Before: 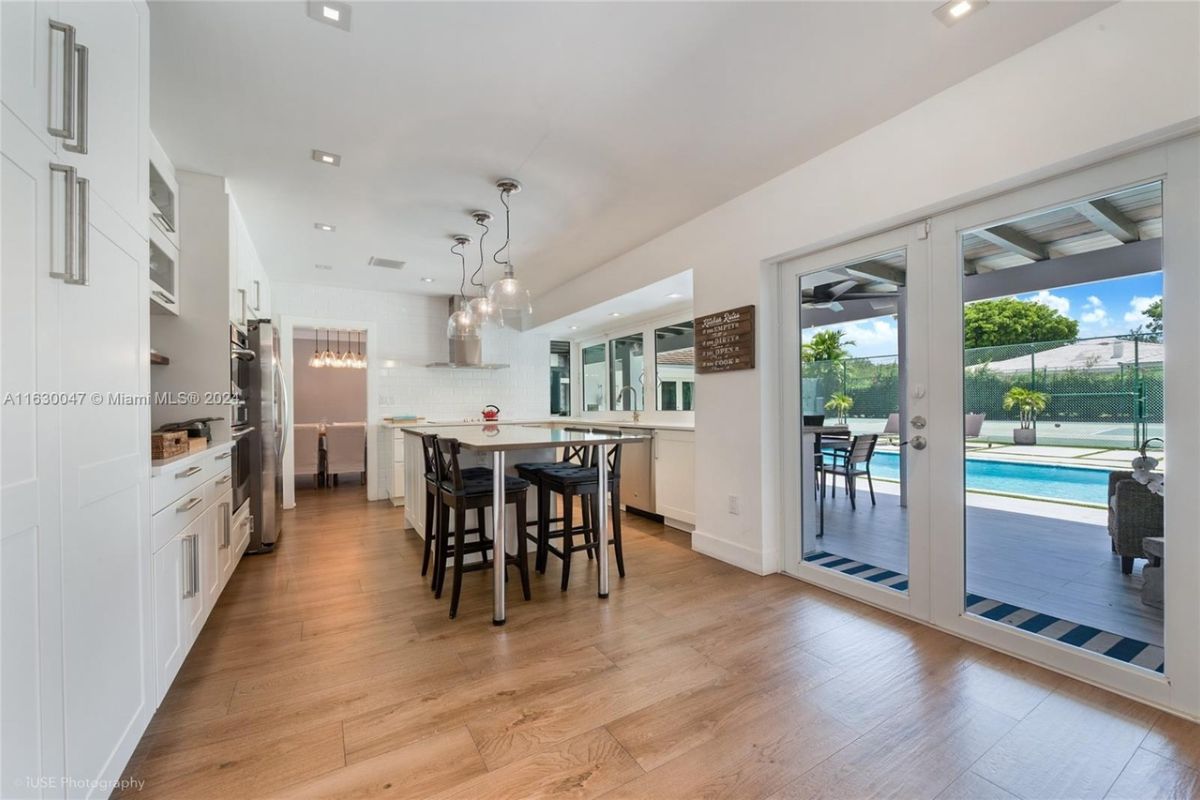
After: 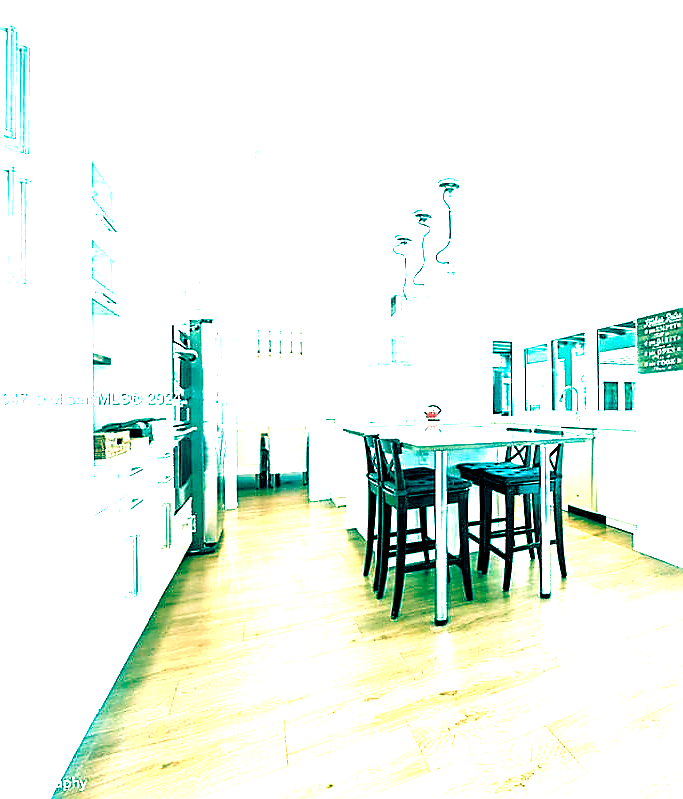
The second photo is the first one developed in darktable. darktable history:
color balance rgb: shadows lift › chroma 2.001%, shadows lift › hue 137.14°, global offset › luminance -0.539%, global offset › chroma 0.901%, global offset › hue 174.16°, perceptual saturation grading › global saturation 30.463%, perceptual brilliance grading › highlights 8.684%, perceptual brilliance grading › mid-tones 3.146%, perceptual brilliance grading › shadows 1.279%
color calibration: illuminant as shot in camera, x 0.358, y 0.373, temperature 4628.91 K
sharpen: radius 1.369, amount 1.244, threshold 0.784
levels: levels [0, 0.281, 0.562]
exposure: black level correction 0.001, exposure 0.5 EV, compensate highlight preservation false
crop: left 4.859%, right 38.225%
velvia: on, module defaults
